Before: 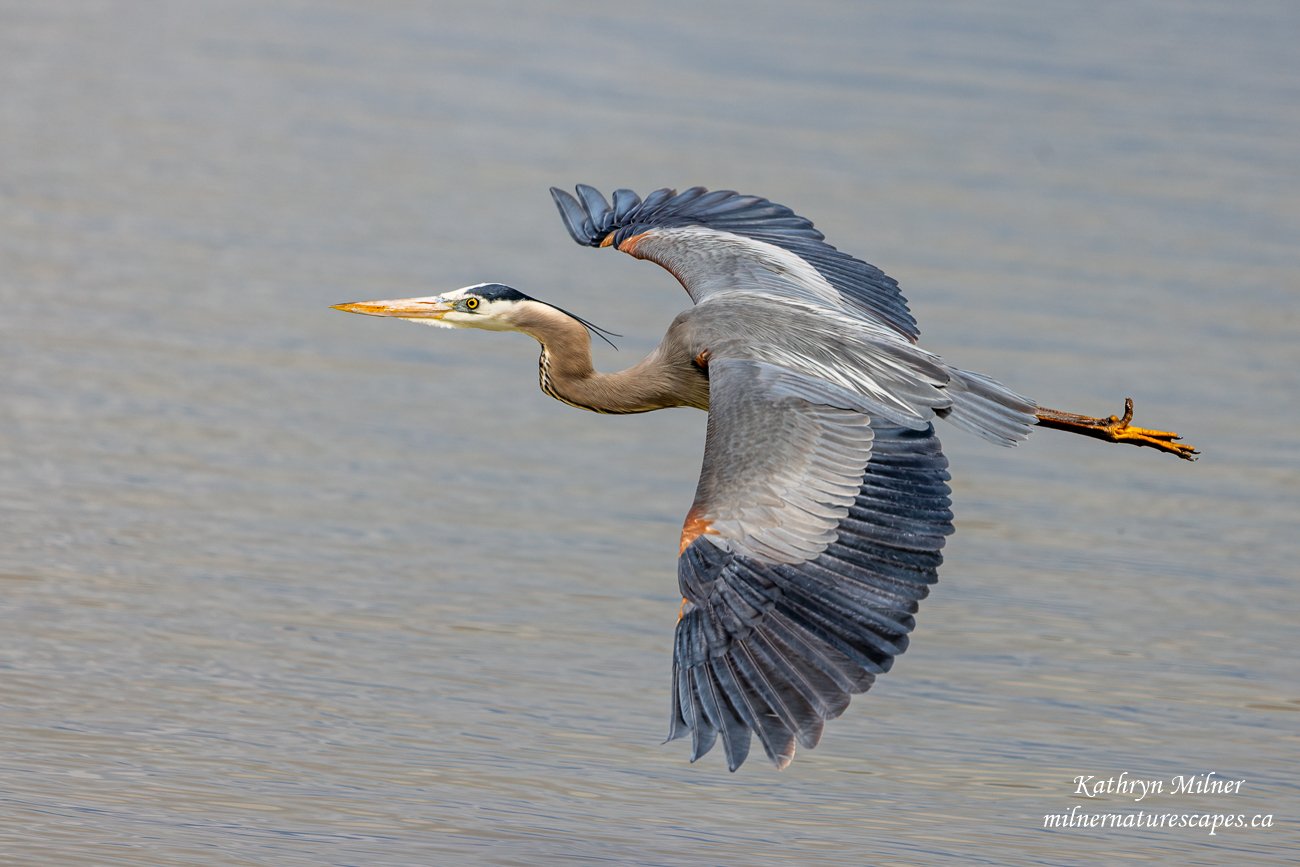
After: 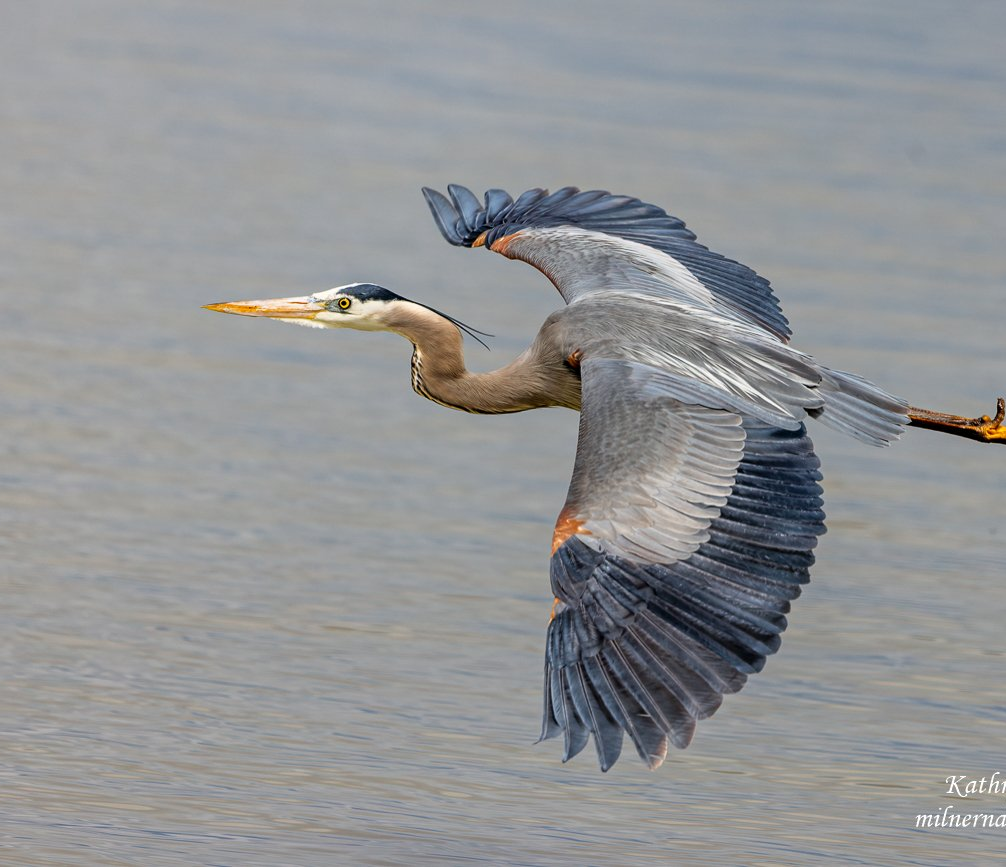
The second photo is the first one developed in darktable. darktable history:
crop: left 9.901%, right 12.711%
